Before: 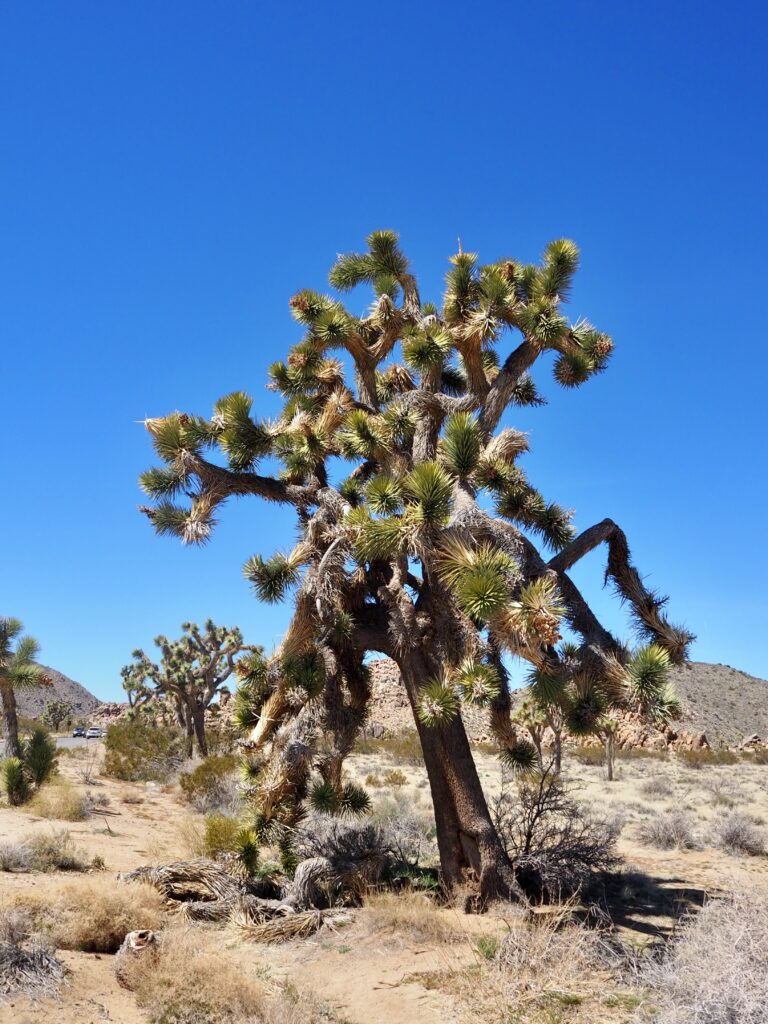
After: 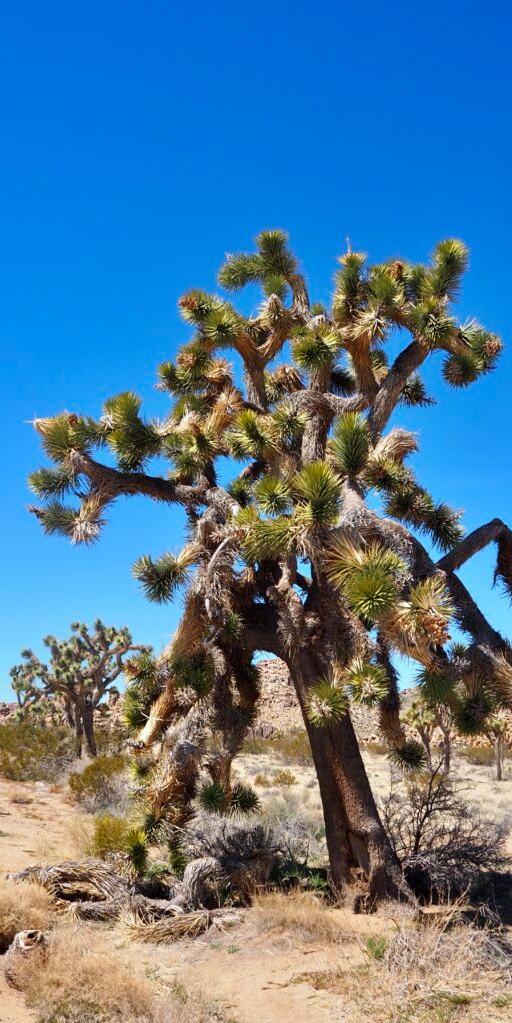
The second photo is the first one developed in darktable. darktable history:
crop and rotate: left 14.476%, right 18.799%
